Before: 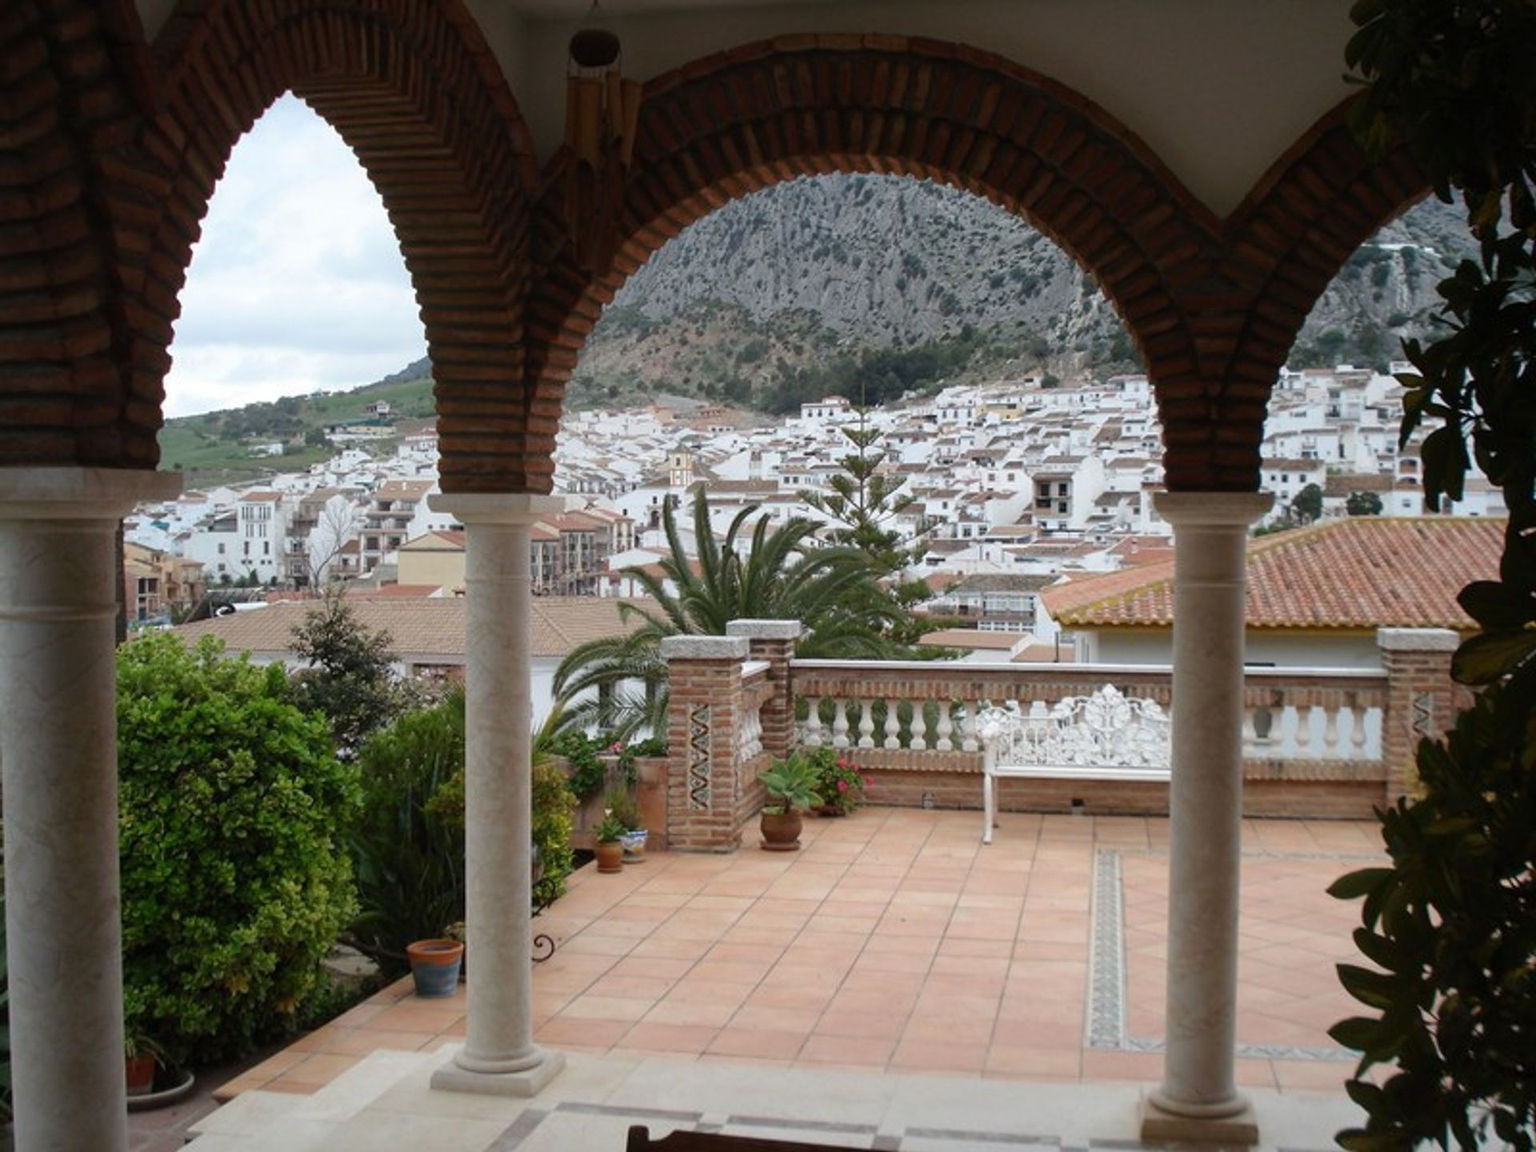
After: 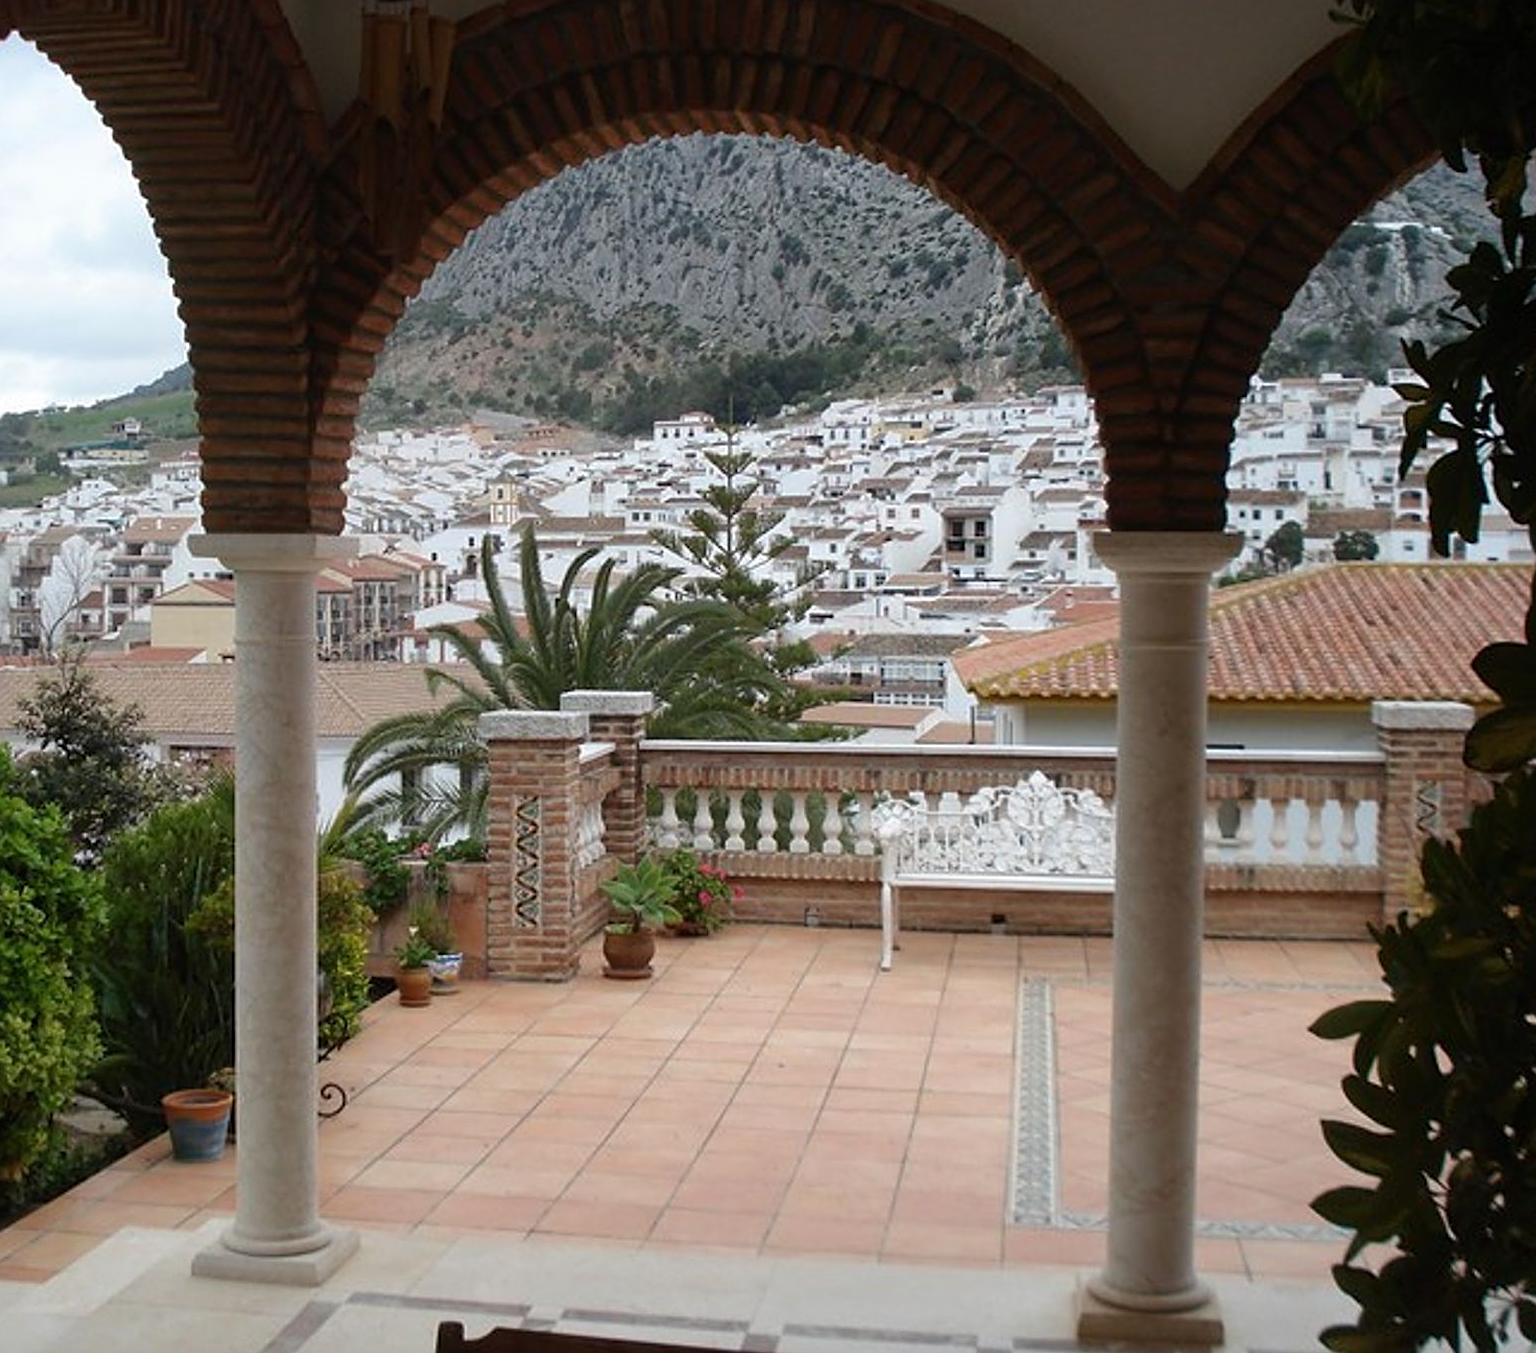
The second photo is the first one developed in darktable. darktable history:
crop and rotate: left 18.063%, top 5.723%, right 1.707%
sharpen: on, module defaults
